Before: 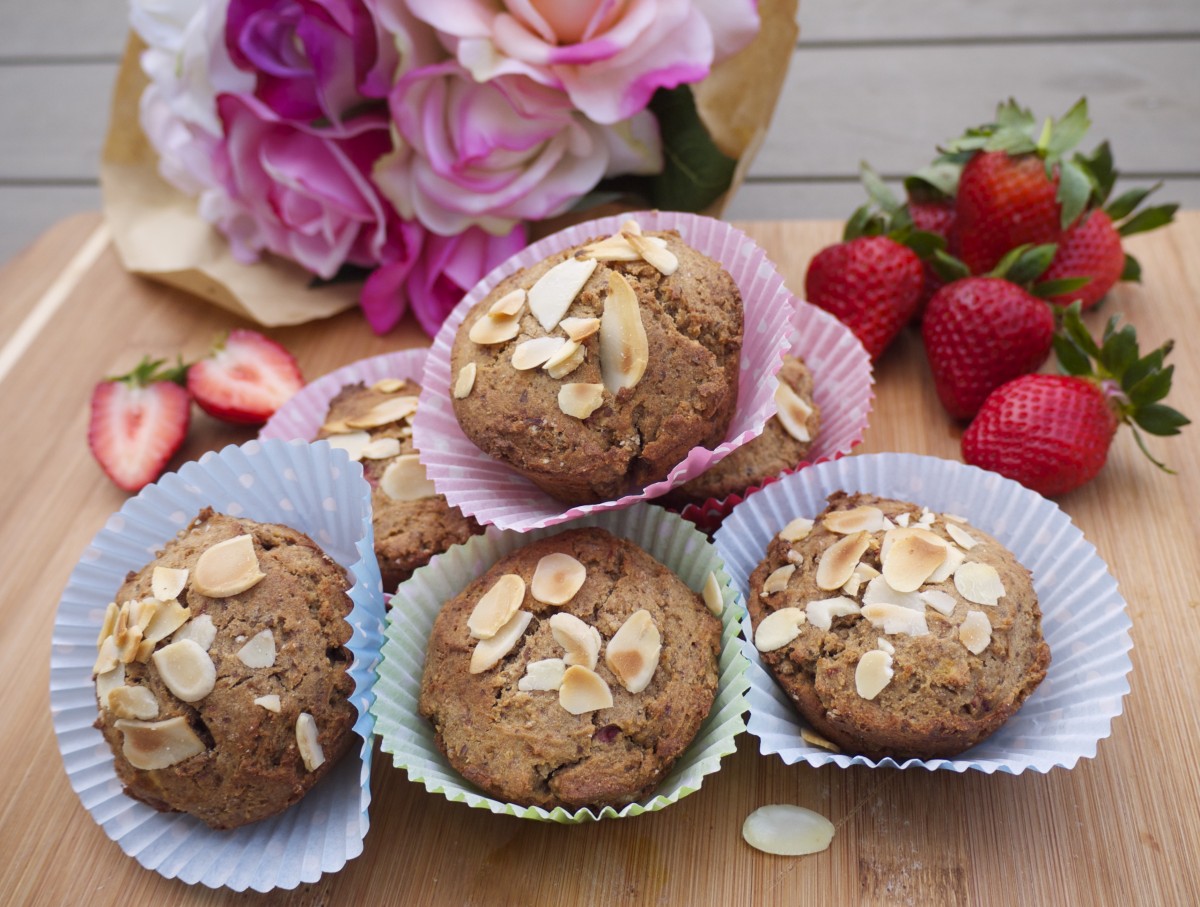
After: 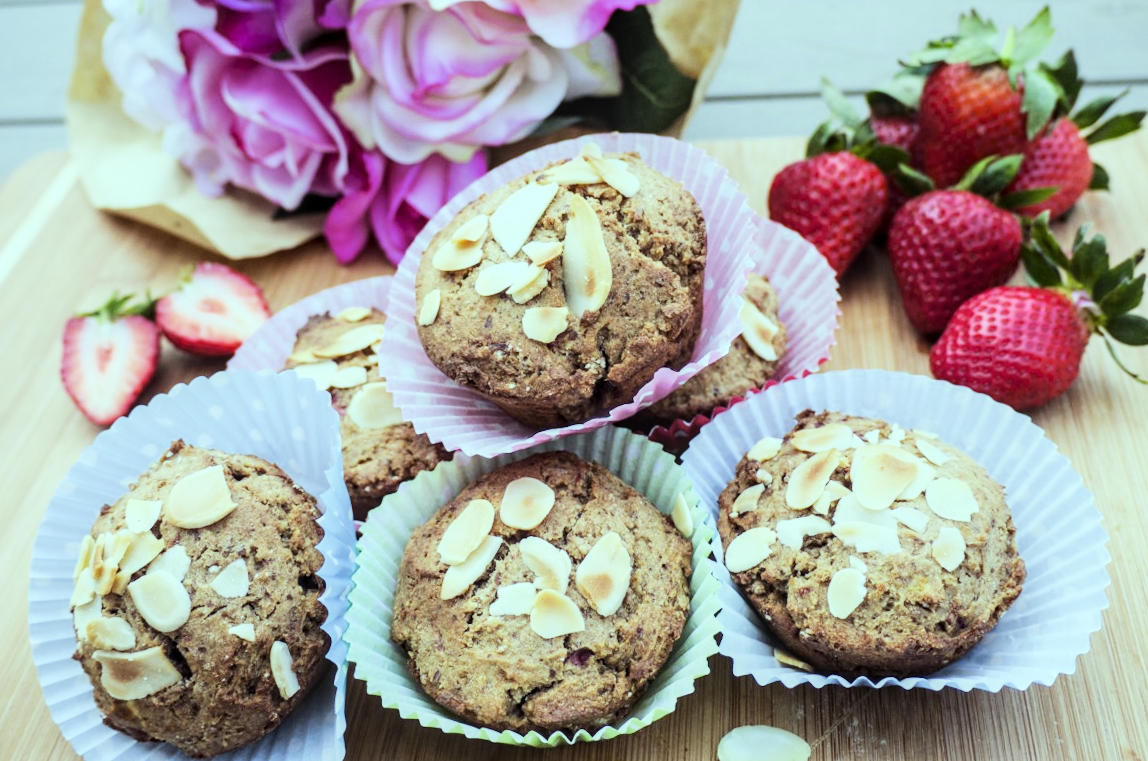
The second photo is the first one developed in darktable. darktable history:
color balance: mode lift, gamma, gain (sRGB), lift [0.997, 0.979, 1.021, 1.011], gamma [1, 1.084, 0.916, 0.998], gain [1, 0.87, 1.13, 1.101], contrast 4.55%, contrast fulcrum 38.24%, output saturation 104.09%
exposure: black level correction 0, exposure 0.7 EV, compensate exposure bias true, compensate highlight preservation false
filmic rgb: black relative exposure -7.5 EV, white relative exposure 5 EV, hardness 3.31, contrast 1.3, contrast in shadows safe
rotate and perspective: rotation -1.32°, lens shift (horizontal) -0.031, crop left 0.015, crop right 0.985, crop top 0.047, crop bottom 0.982
tone equalizer: -8 EV -0.417 EV, -7 EV -0.389 EV, -6 EV -0.333 EV, -5 EV -0.222 EV, -3 EV 0.222 EV, -2 EV 0.333 EV, -1 EV 0.389 EV, +0 EV 0.417 EV, edges refinement/feathering 500, mask exposure compensation -1.57 EV, preserve details no
crop: left 1.507%, top 6.147%, right 1.379%, bottom 6.637%
color calibration: x 0.355, y 0.367, temperature 4700.38 K
local contrast: on, module defaults
